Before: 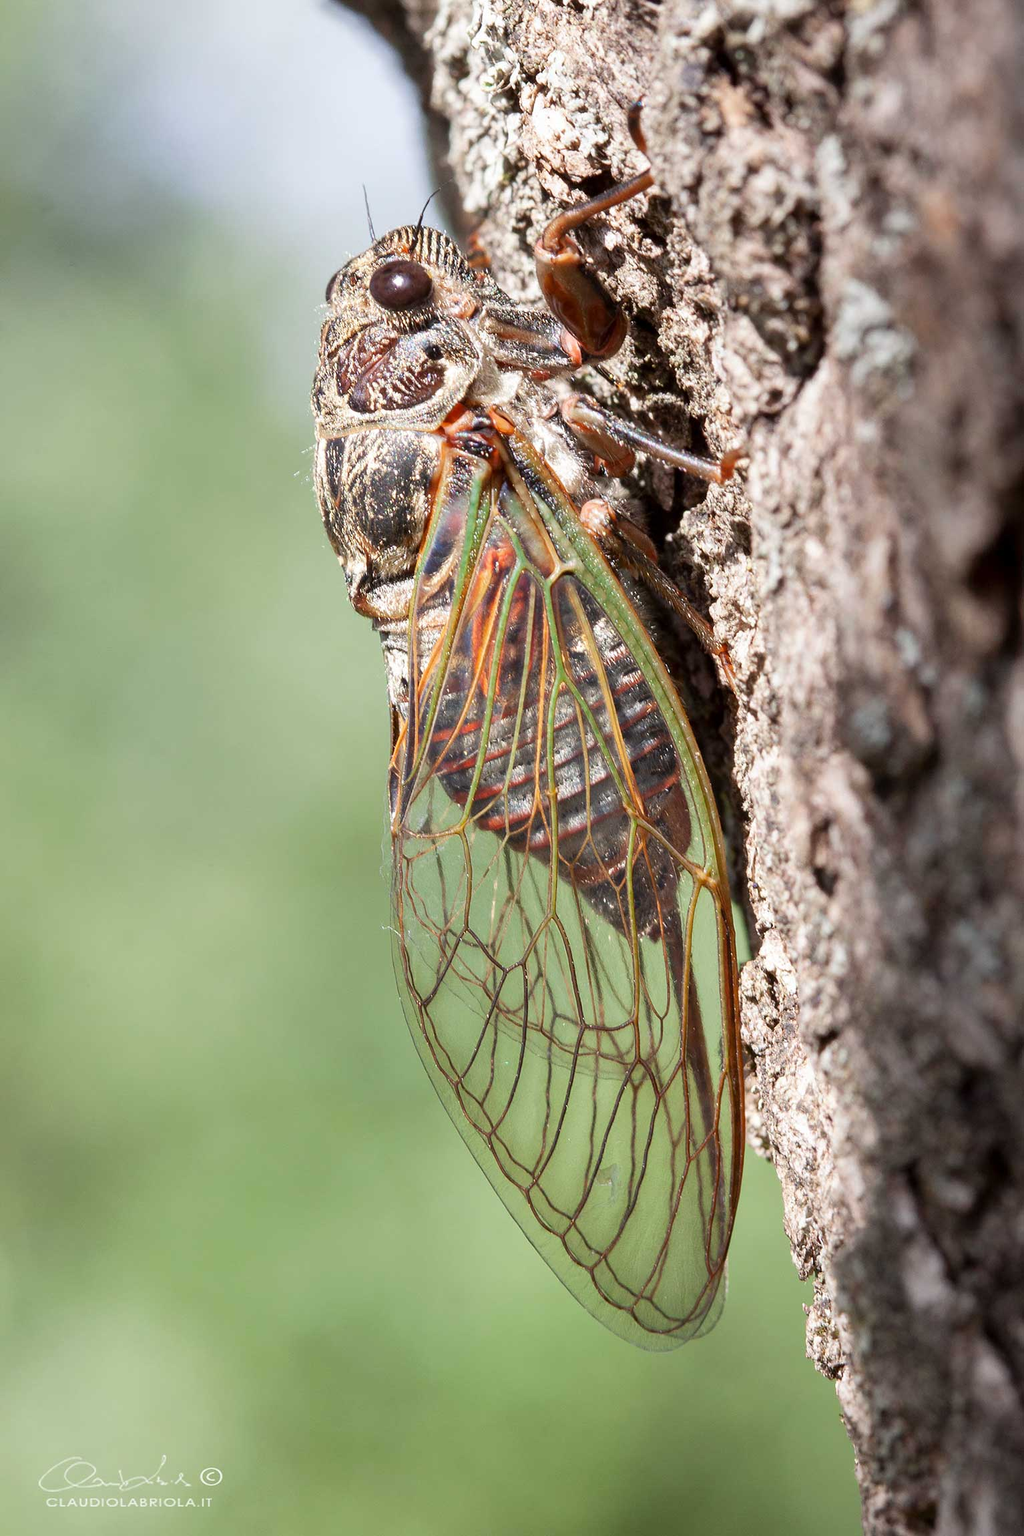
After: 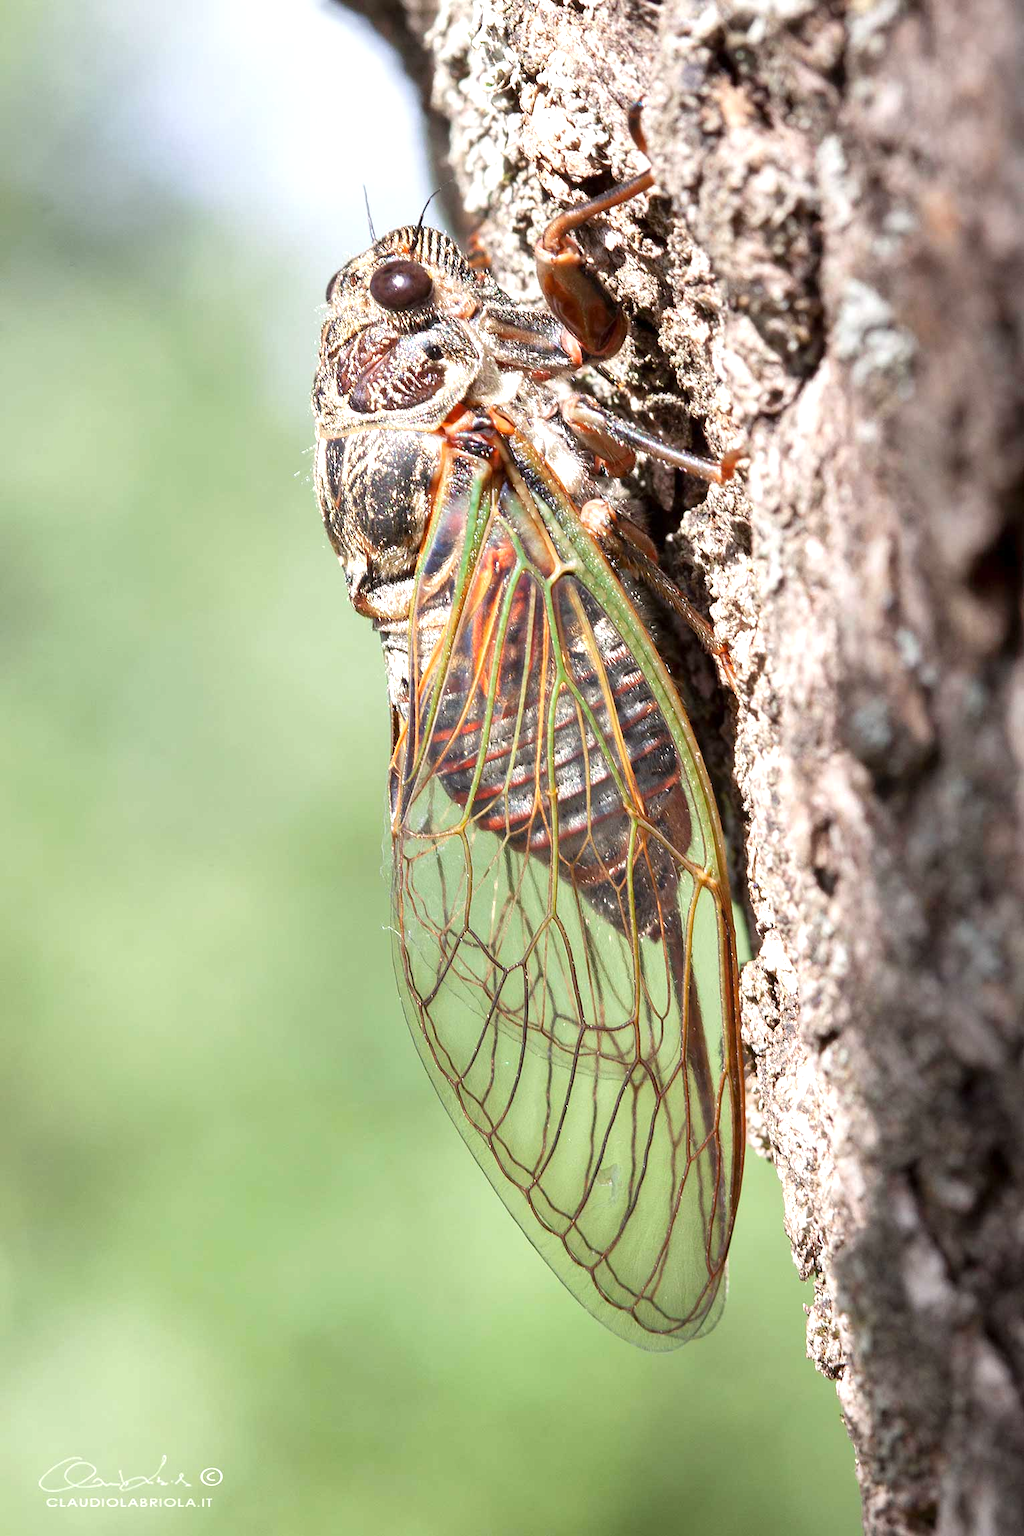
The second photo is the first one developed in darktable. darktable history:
exposure: exposure 0.489 EV, compensate exposure bias true, compensate highlight preservation false
